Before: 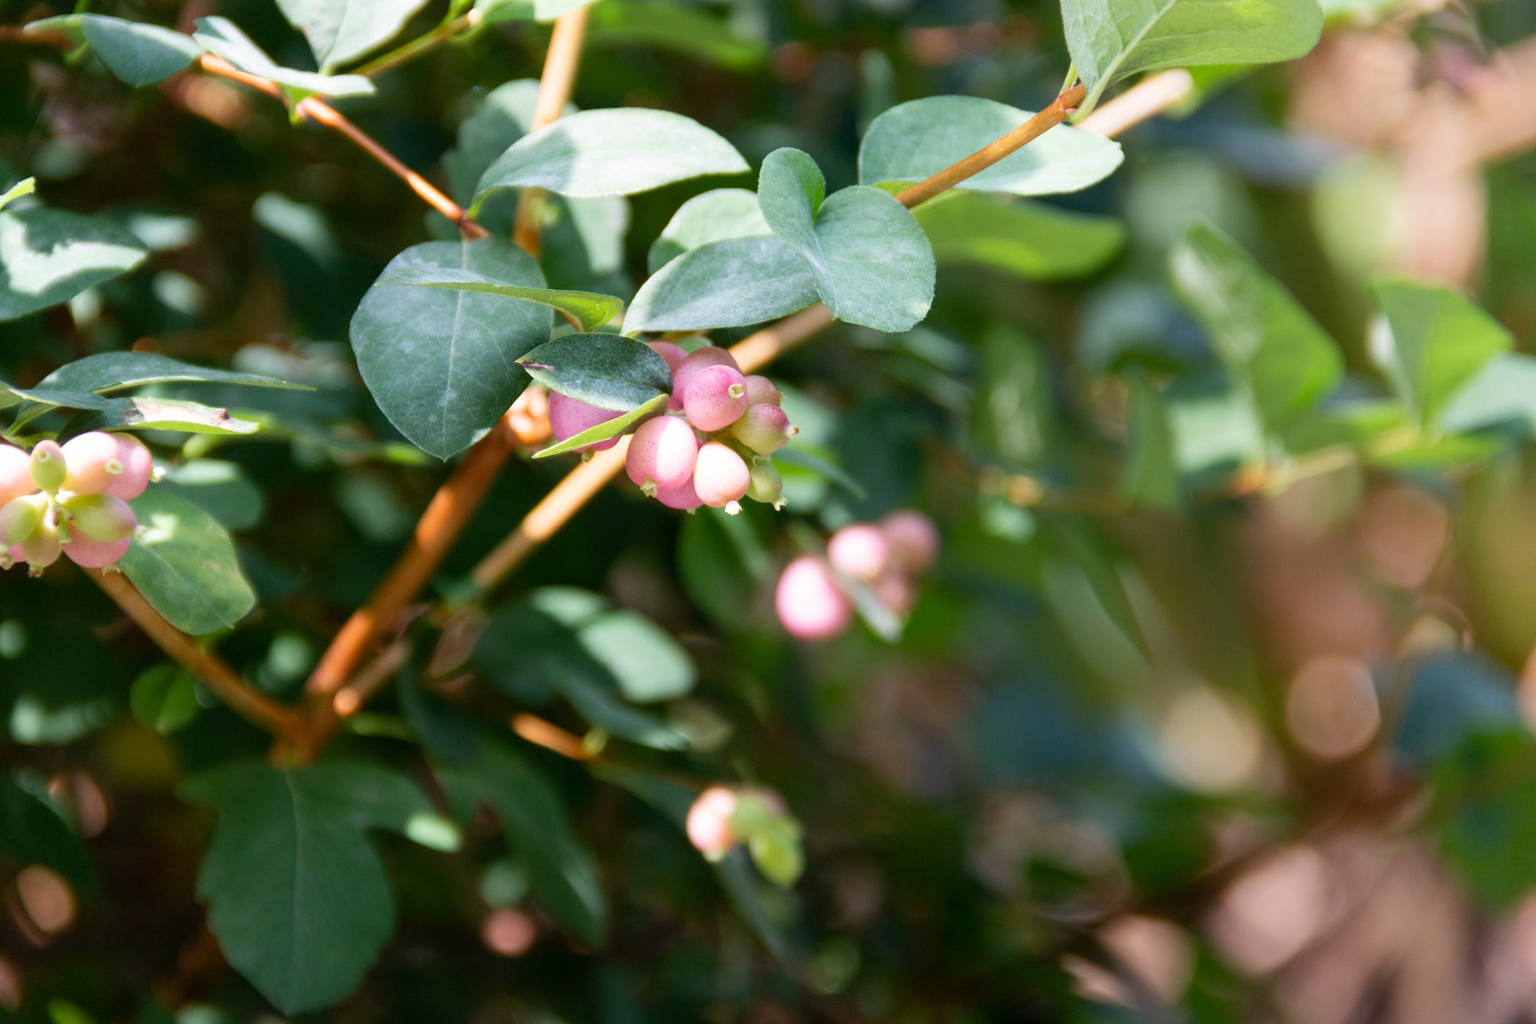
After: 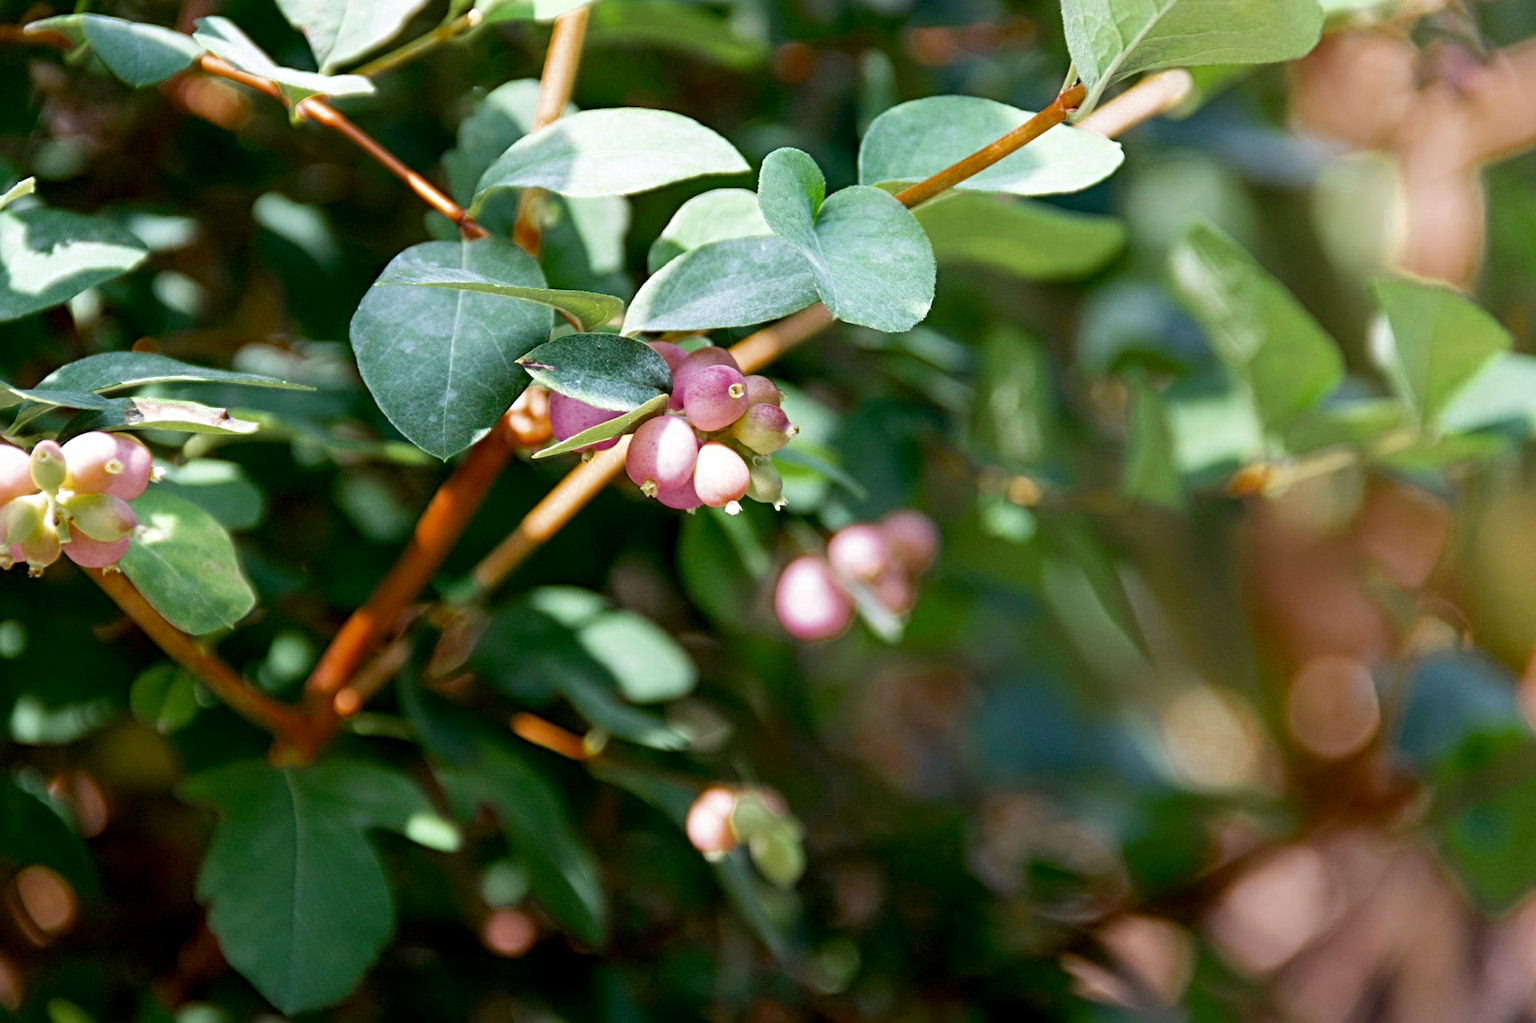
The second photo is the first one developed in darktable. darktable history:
color zones: curves: ch0 [(0.11, 0.396) (0.195, 0.36) (0.25, 0.5) (0.303, 0.412) (0.357, 0.544) (0.75, 0.5) (0.967, 0.328)]; ch1 [(0, 0.468) (0.112, 0.512) (0.202, 0.6) (0.25, 0.5) (0.307, 0.352) (0.357, 0.544) (0.75, 0.5) (0.963, 0.524)]
sharpen: radius 4.835
exposure: black level correction 0.005, exposure 0.017 EV, compensate highlight preservation false
